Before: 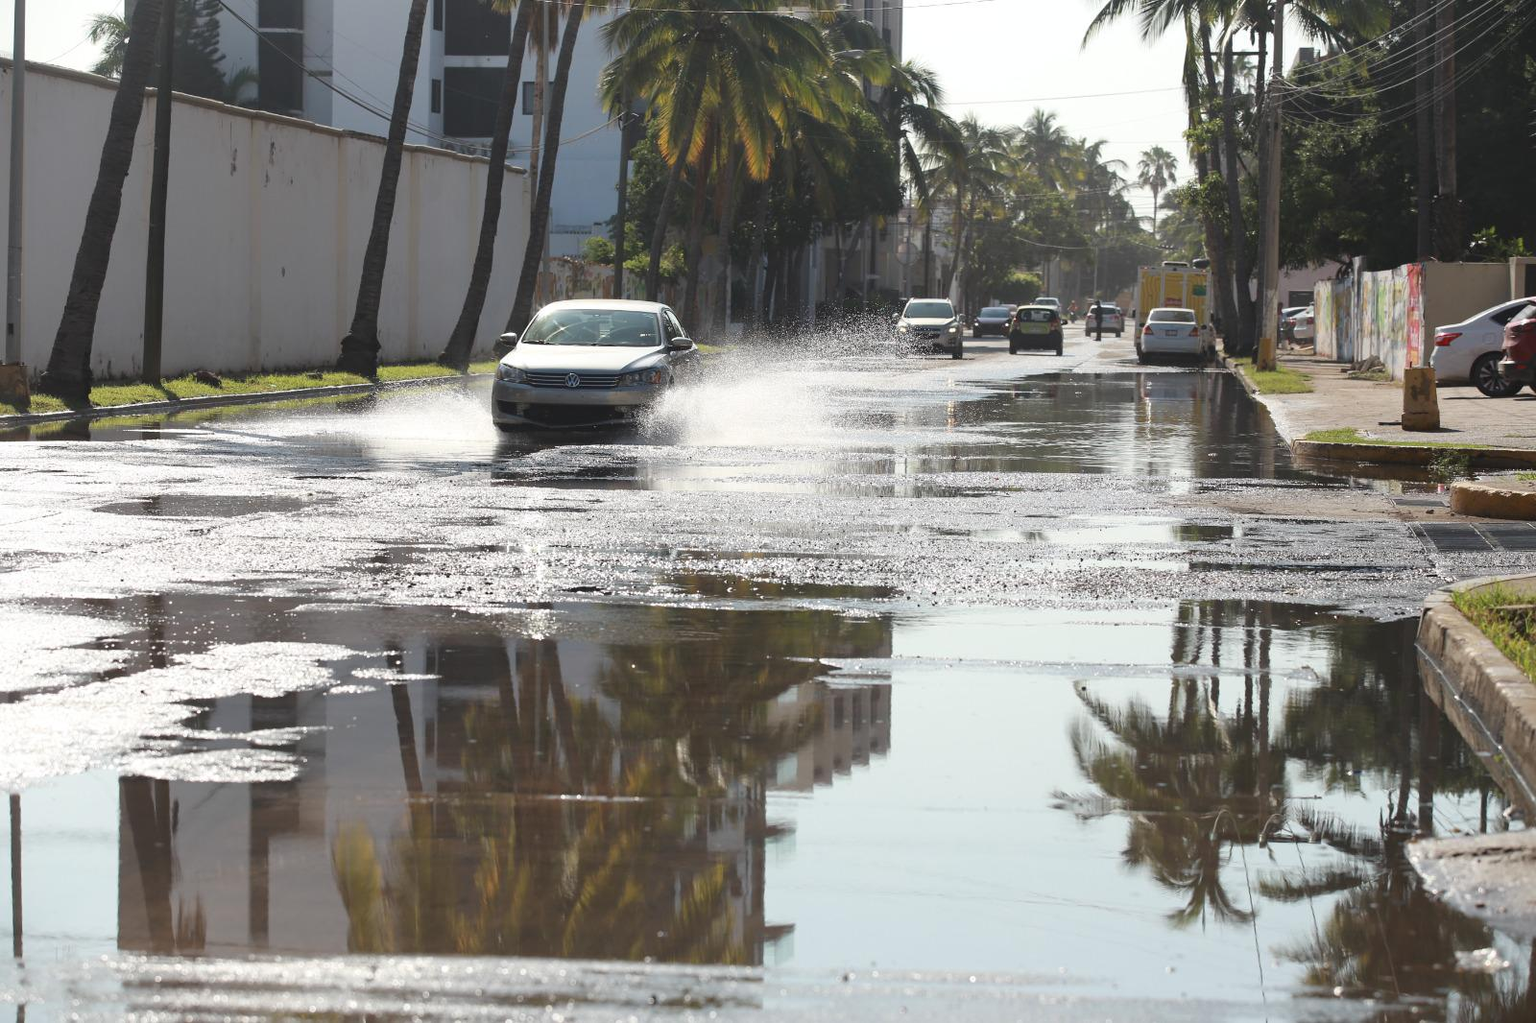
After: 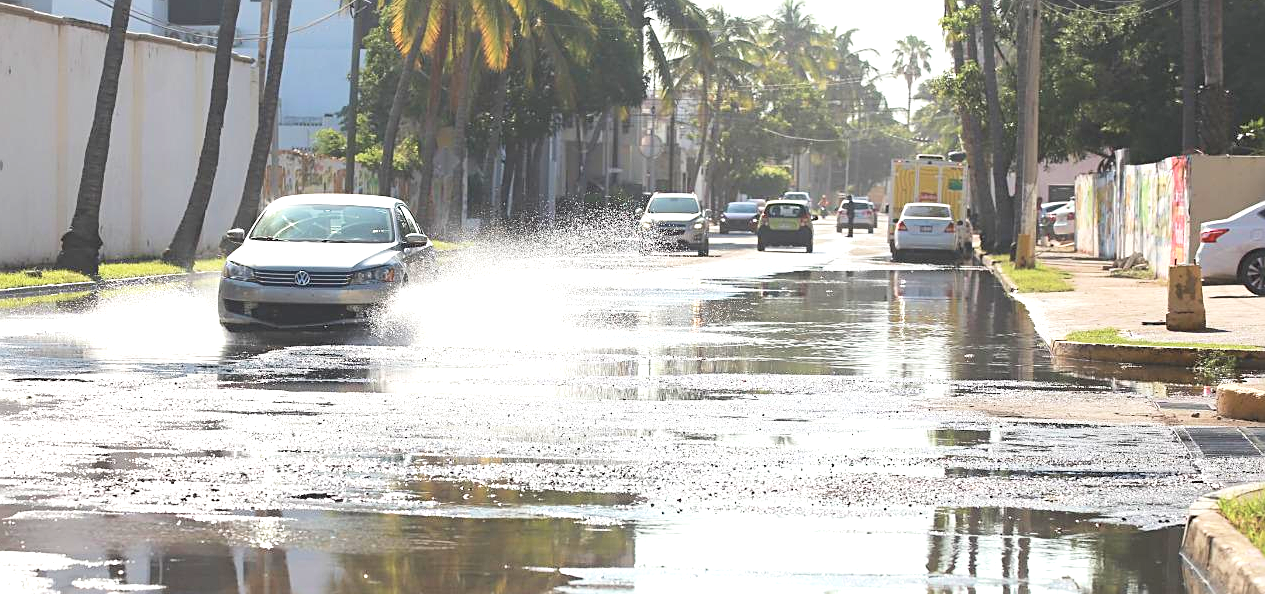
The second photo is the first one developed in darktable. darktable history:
sharpen: on, module defaults
velvia: on, module defaults
crop: left 18.405%, top 11.111%, right 2.49%, bottom 33.136%
contrast brightness saturation: contrast 0.141, brightness 0.221
exposure: black level correction 0, exposure 0.679 EV, compensate exposure bias true, compensate highlight preservation false
